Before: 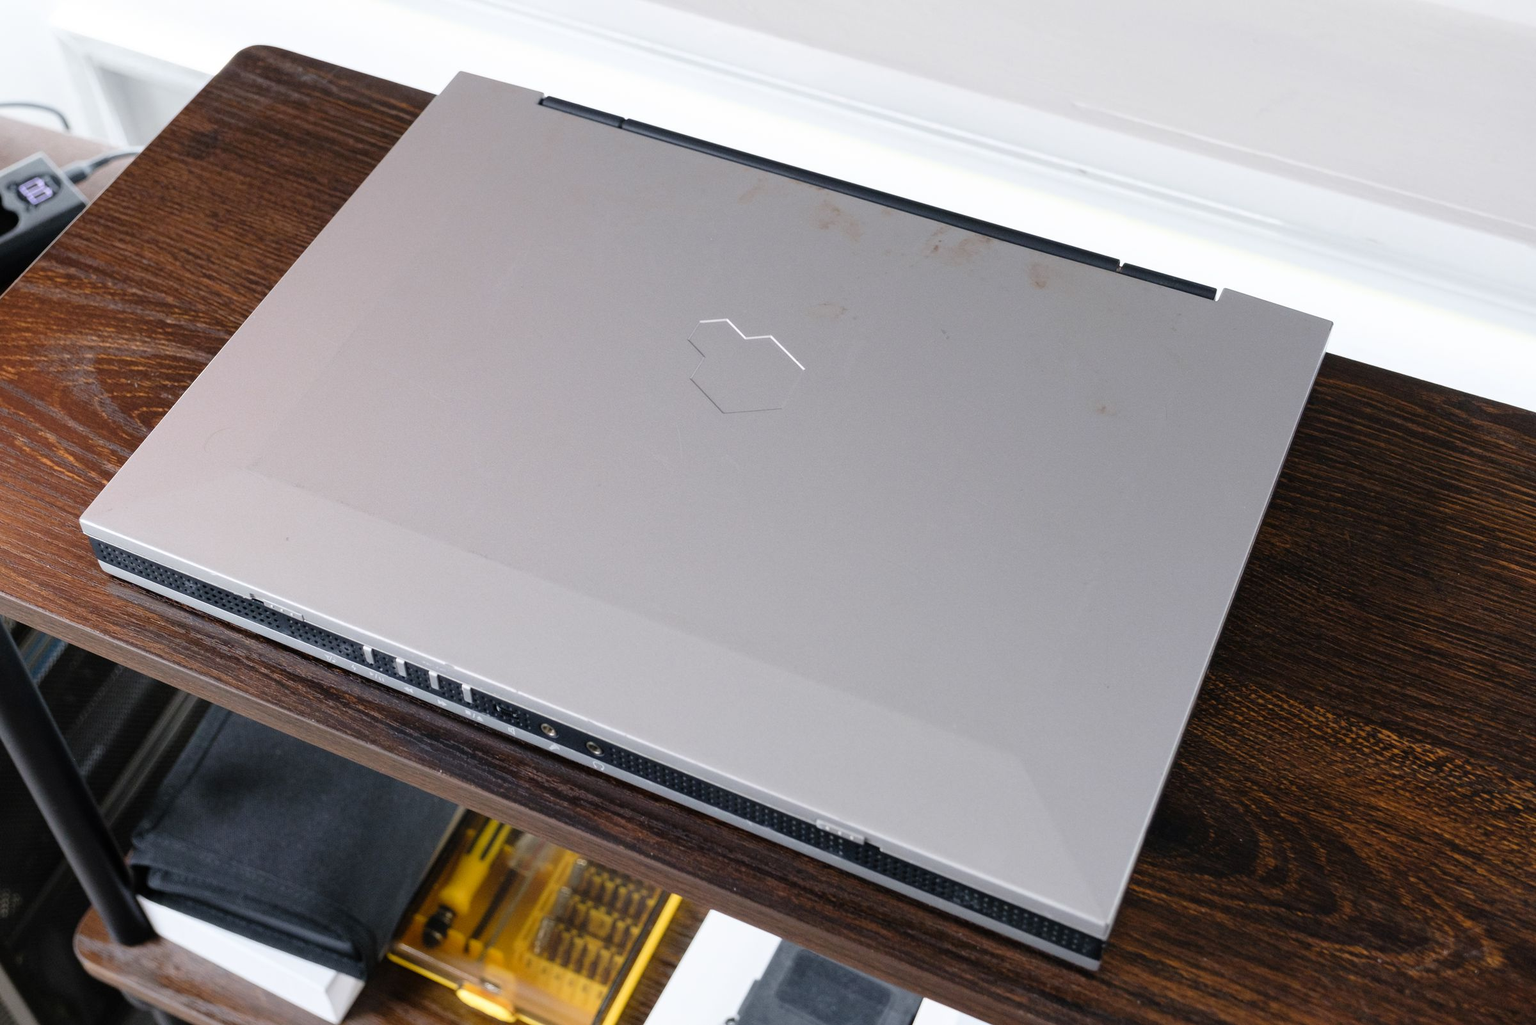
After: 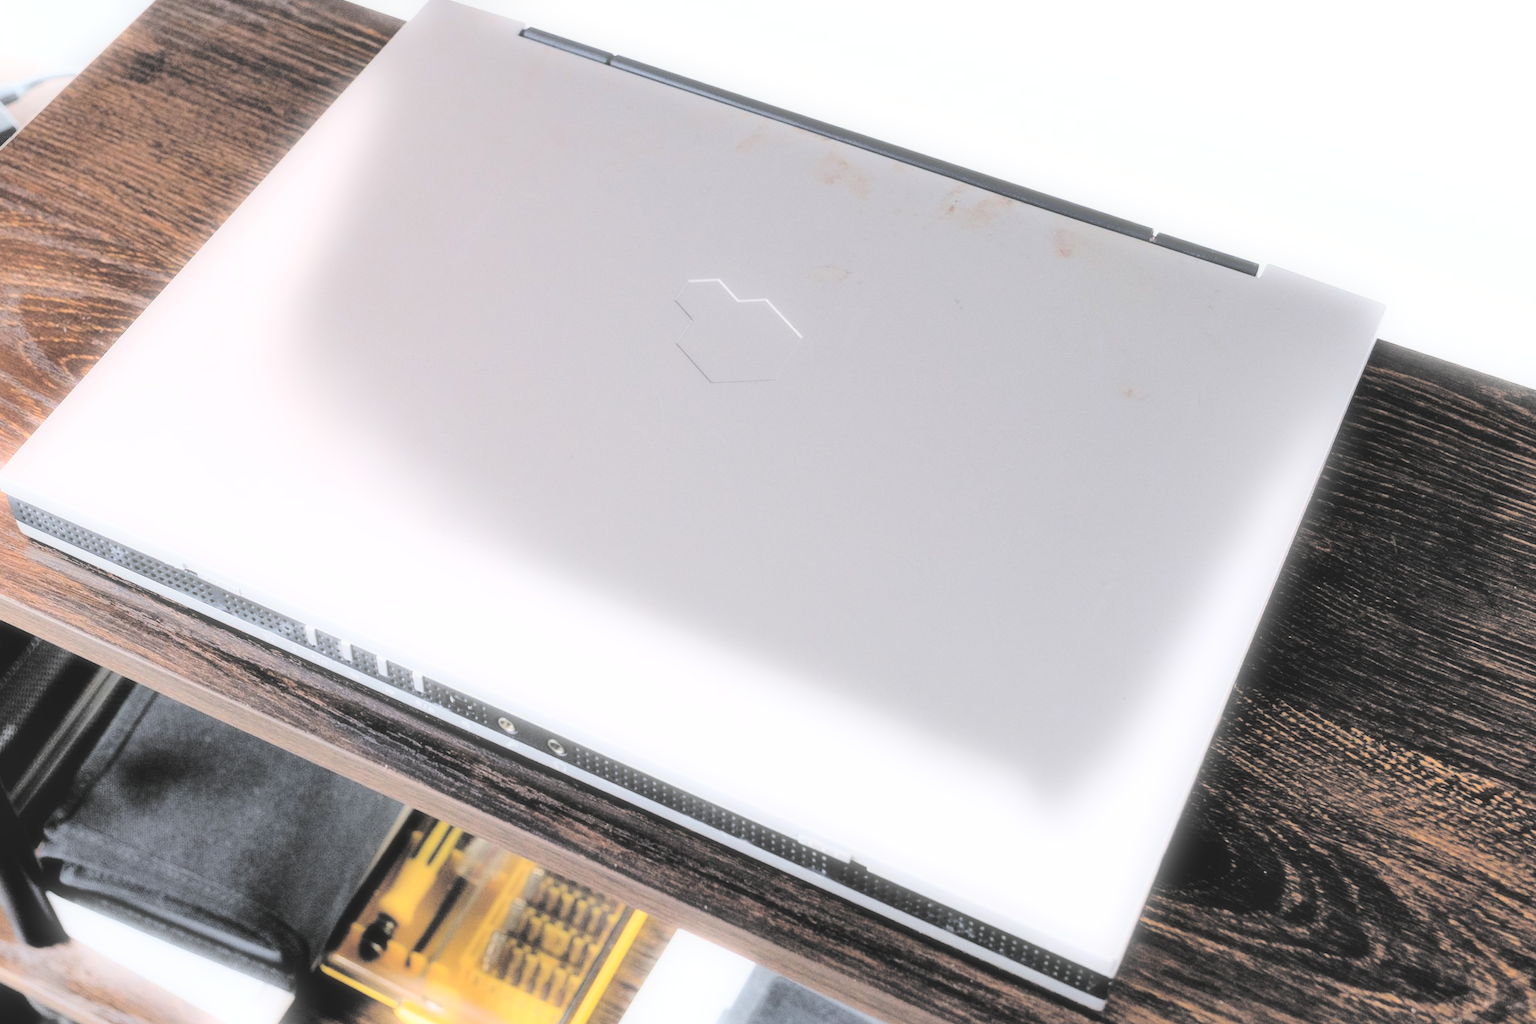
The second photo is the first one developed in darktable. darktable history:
crop and rotate: angle -1.96°, left 3.097%, top 4.154%, right 1.586%, bottom 0.529%
soften: size 10%, saturation 50%, brightness 0.2 EV, mix 10%
shadows and highlights: soften with gaussian
bloom: size 5%, threshold 95%, strength 15%
contrast brightness saturation: brightness 1
filmic rgb: black relative exposure -5 EV, hardness 2.88, contrast 1.3, highlights saturation mix -30%
